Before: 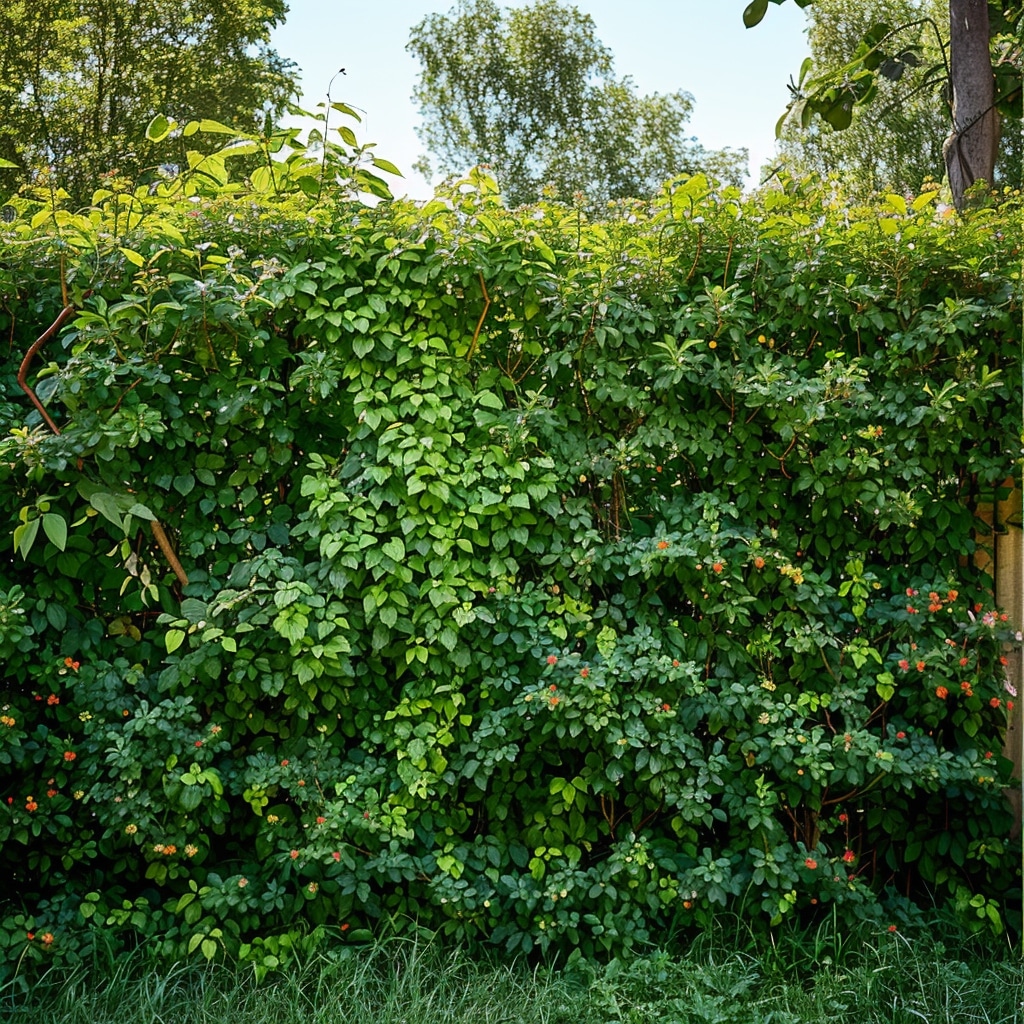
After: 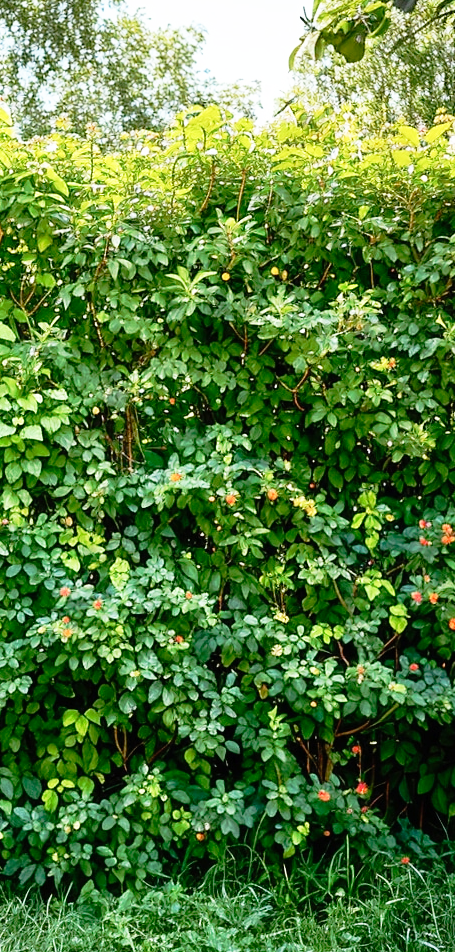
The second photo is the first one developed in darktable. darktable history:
tone curve: curves: ch0 [(0, 0) (0.003, 0.005) (0.011, 0.016) (0.025, 0.036) (0.044, 0.071) (0.069, 0.112) (0.1, 0.149) (0.136, 0.187) (0.177, 0.228) (0.224, 0.272) (0.277, 0.32) (0.335, 0.374) (0.399, 0.429) (0.468, 0.479) (0.543, 0.538) (0.623, 0.609) (0.709, 0.697) (0.801, 0.789) (0.898, 0.876) (1, 1)], preserve colors none
crop: left 47.628%, top 6.643%, right 7.874%
base curve: curves: ch0 [(0, 0) (0.012, 0.01) (0.073, 0.168) (0.31, 0.711) (0.645, 0.957) (1, 1)], preserve colors none
